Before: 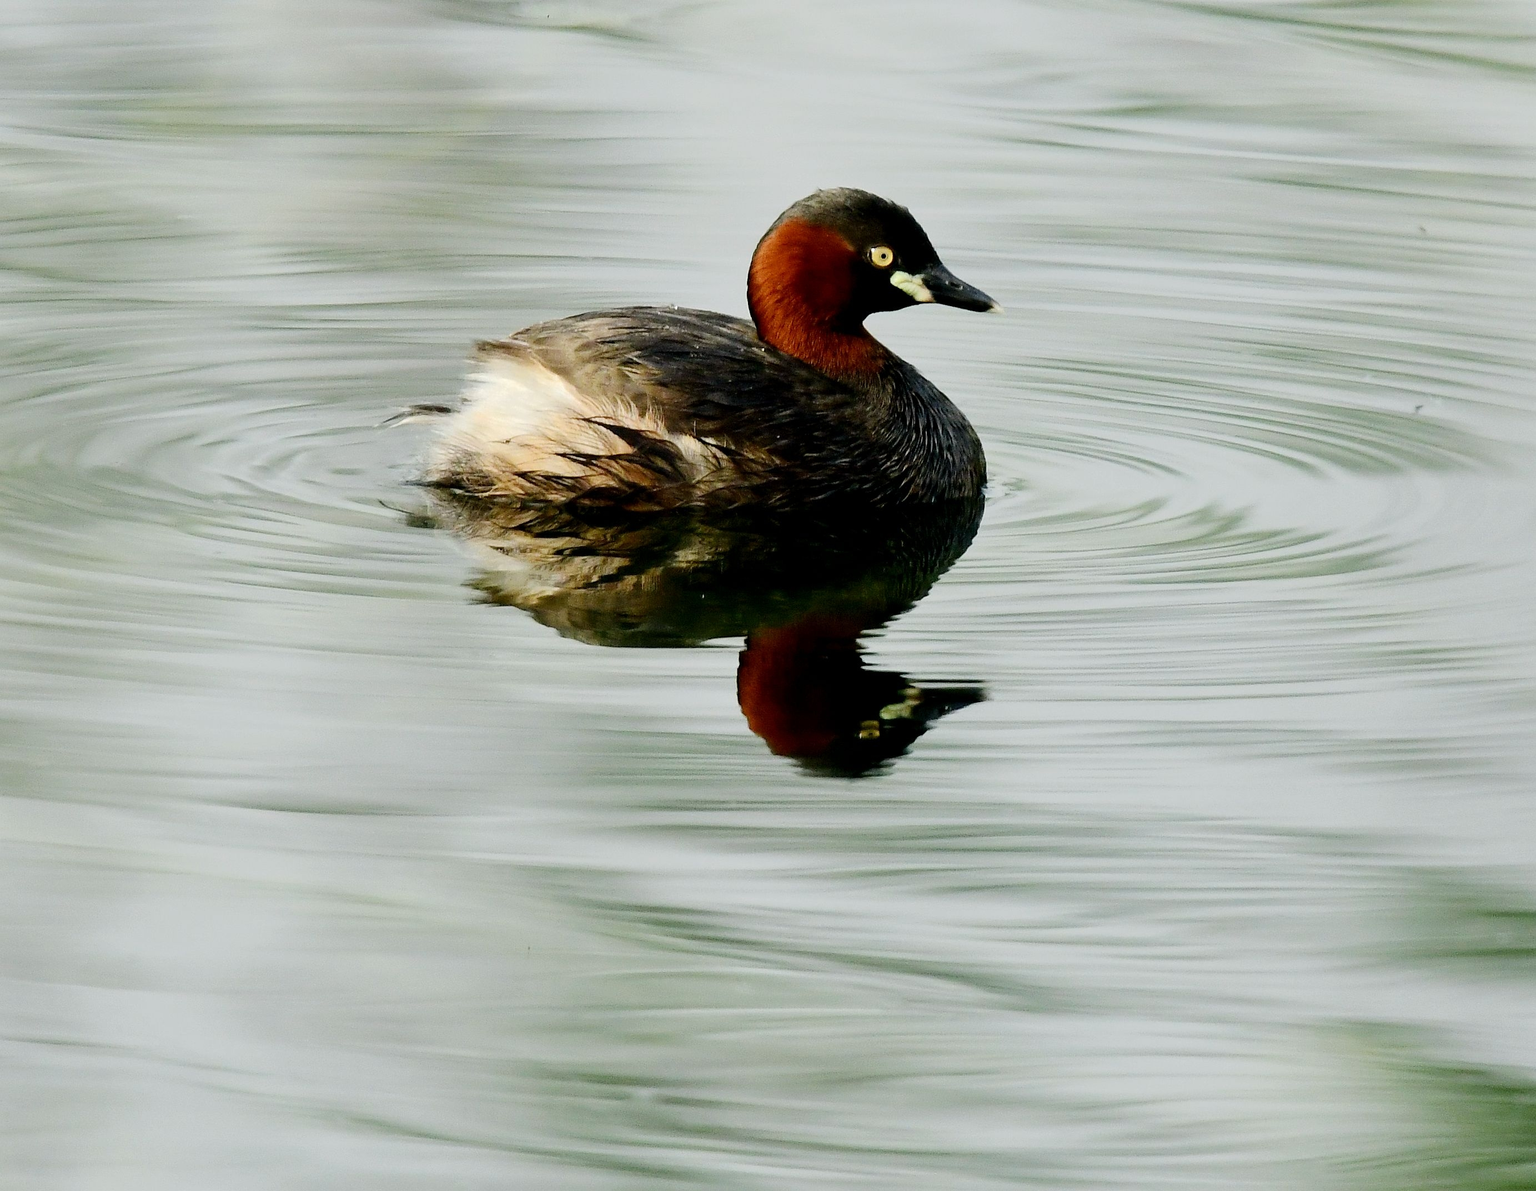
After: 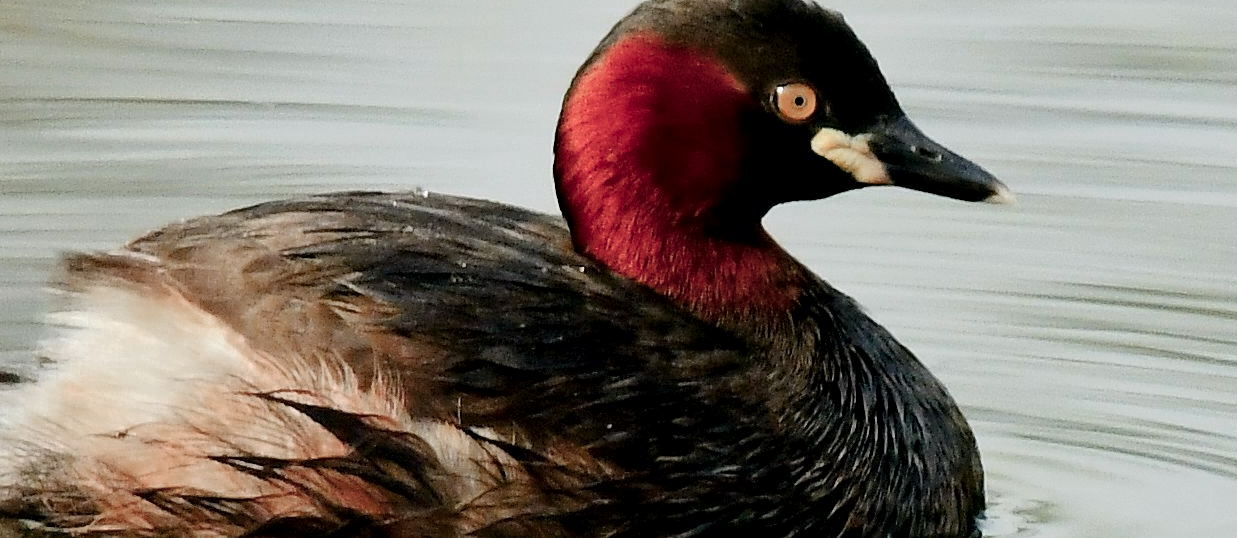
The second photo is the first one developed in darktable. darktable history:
crop: left 28.64%, top 16.832%, right 26.637%, bottom 58.055%
color zones: curves: ch0 [(0.006, 0.385) (0.143, 0.563) (0.243, 0.321) (0.352, 0.464) (0.516, 0.456) (0.625, 0.5) (0.75, 0.5) (0.875, 0.5)]; ch1 [(0, 0.5) (0.134, 0.504) (0.246, 0.463) (0.421, 0.515) (0.5, 0.56) (0.625, 0.5) (0.75, 0.5) (0.875, 0.5)]; ch2 [(0, 0.5) (0.131, 0.426) (0.307, 0.289) (0.38, 0.188) (0.513, 0.216) (0.625, 0.548) (0.75, 0.468) (0.838, 0.396) (0.971, 0.311)]
local contrast: mode bilateral grid, contrast 20, coarseness 50, detail 120%, midtone range 0.2
tone equalizer: on, module defaults
